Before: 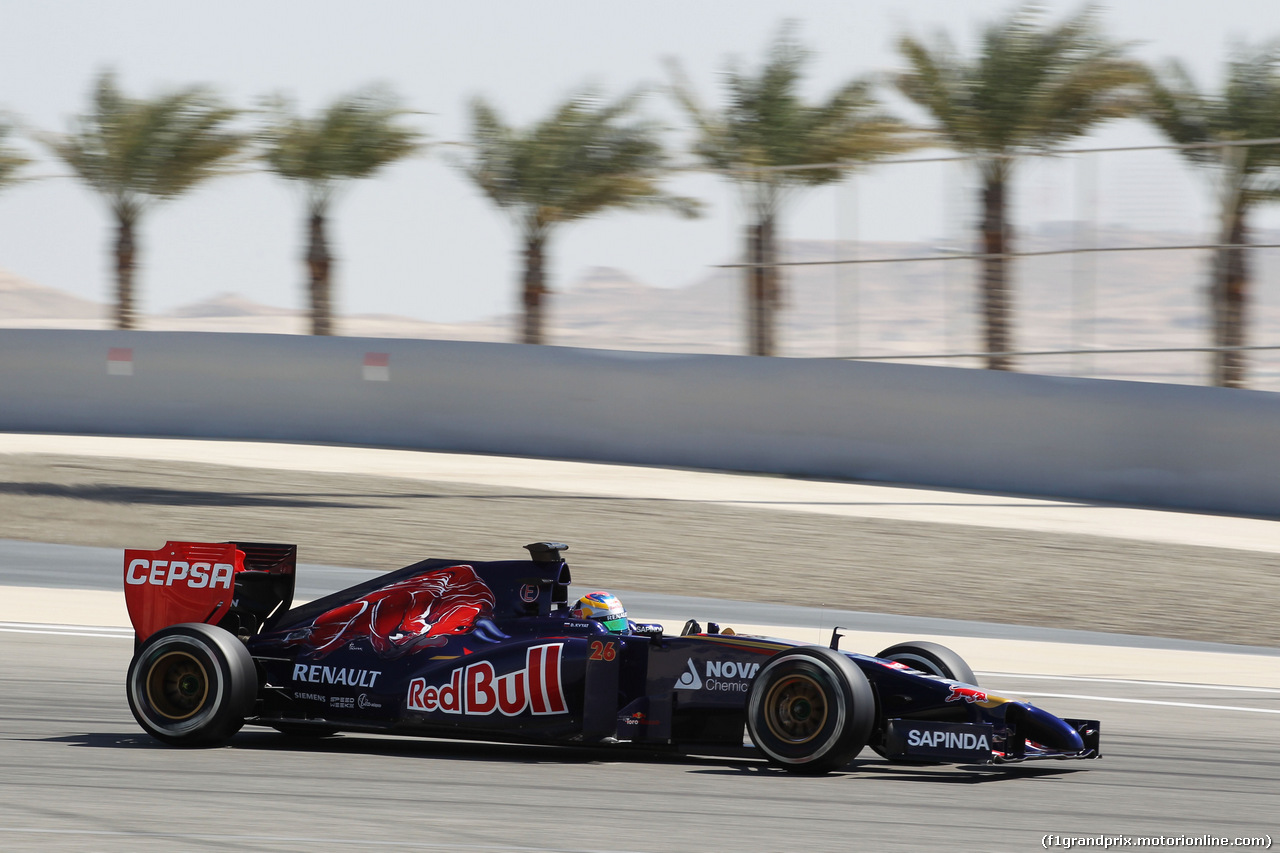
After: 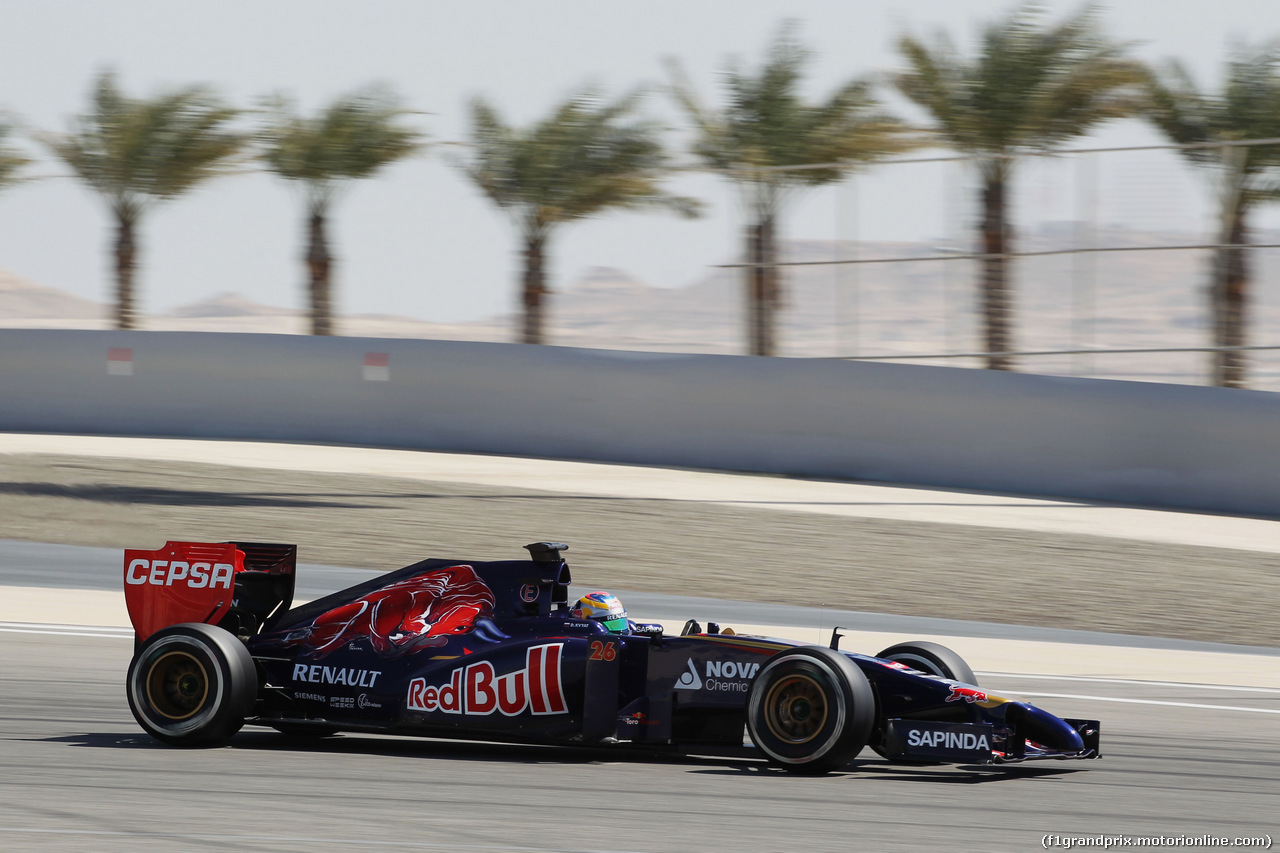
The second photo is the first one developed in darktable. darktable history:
exposure: exposure -0.171 EV, compensate highlight preservation false
